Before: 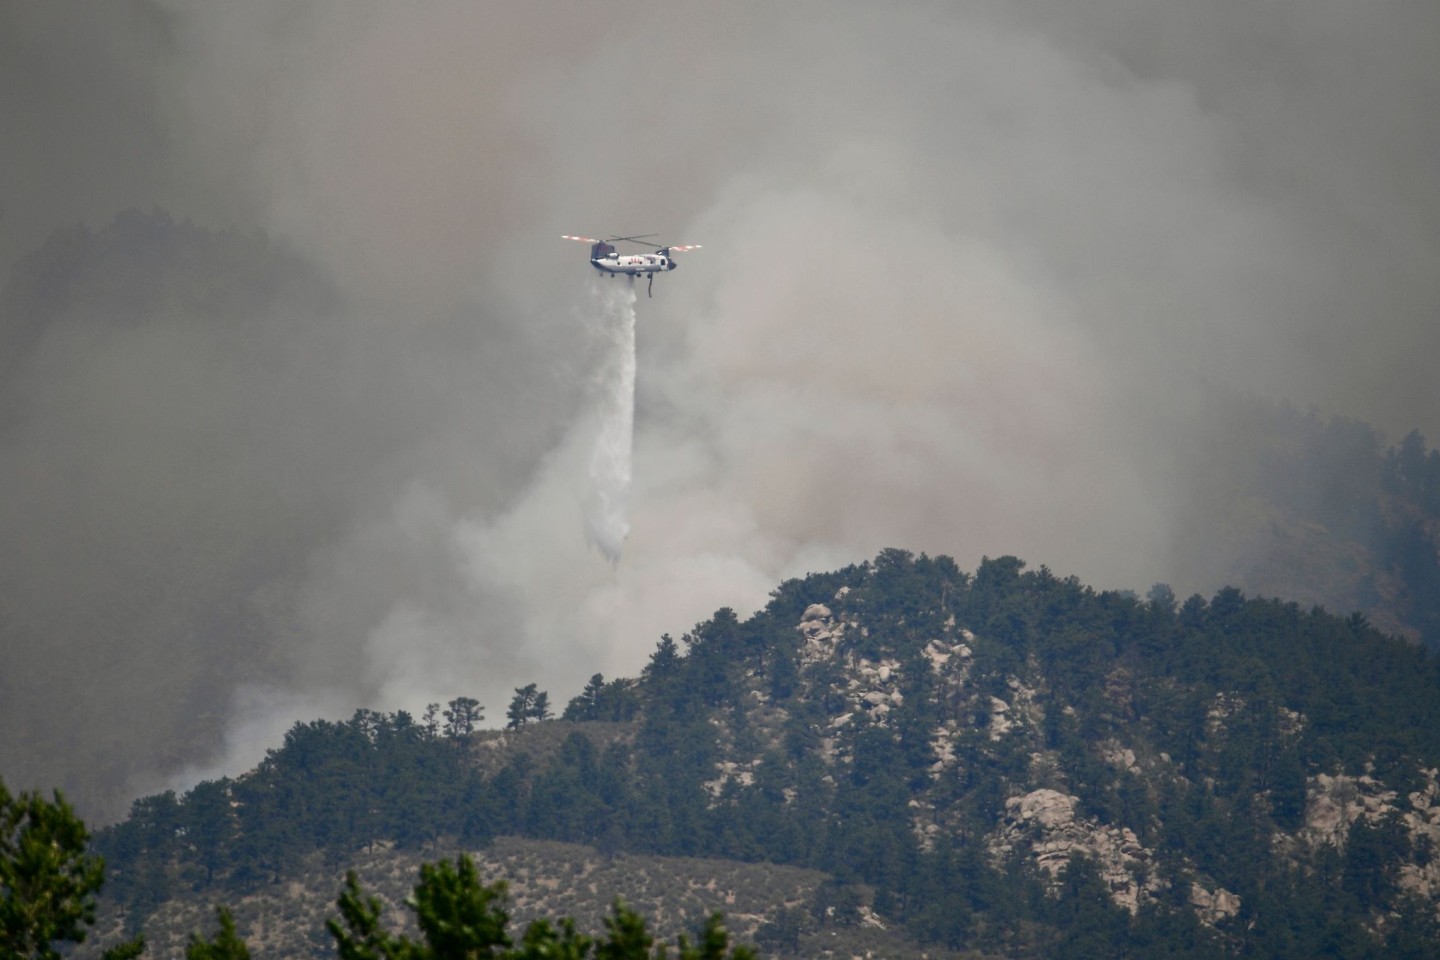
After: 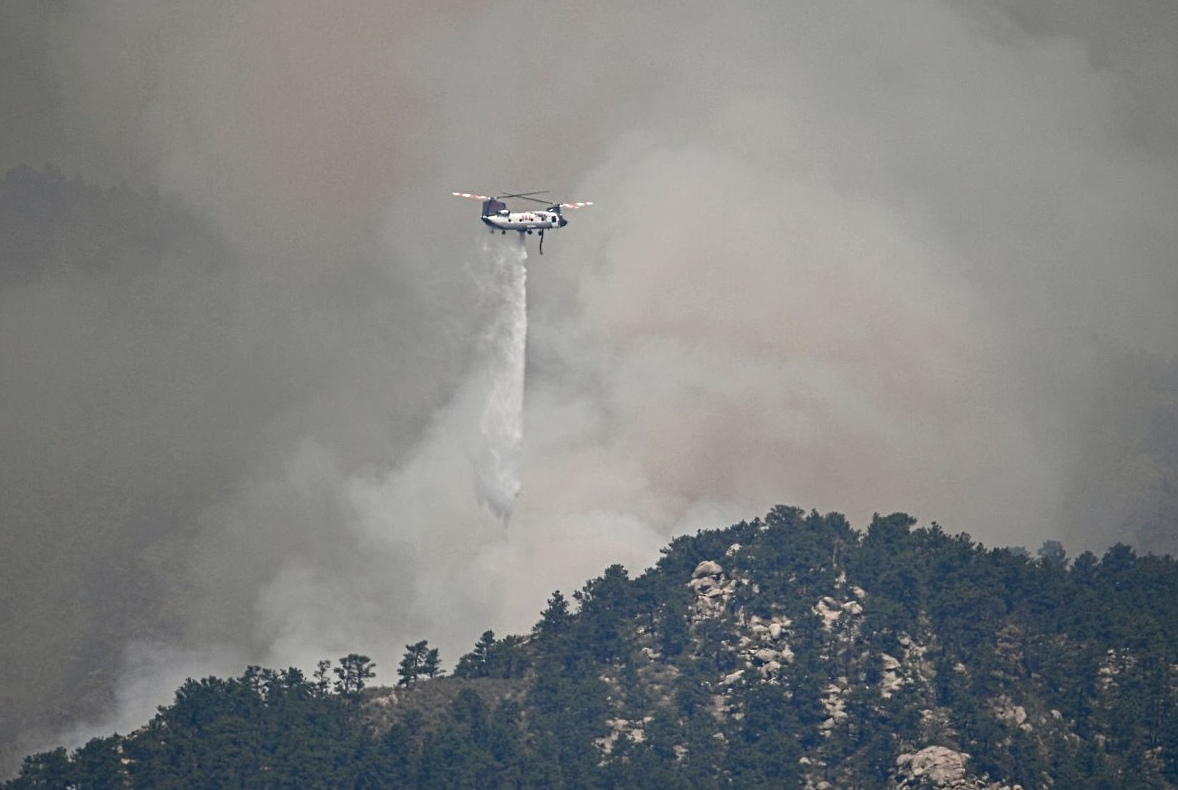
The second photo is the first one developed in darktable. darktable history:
exposure: compensate highlight preservation false
crop and rotate: left 7.578%, top 4.526%, right 10.584%, bottom 13.12%
contrast equalizer: y [[0.5, 0.5, 0.5, 0.539, 0.64, 0.611], [0.5 ×6], [0.5 ×6], [0 ×6], [0 ×6]]
